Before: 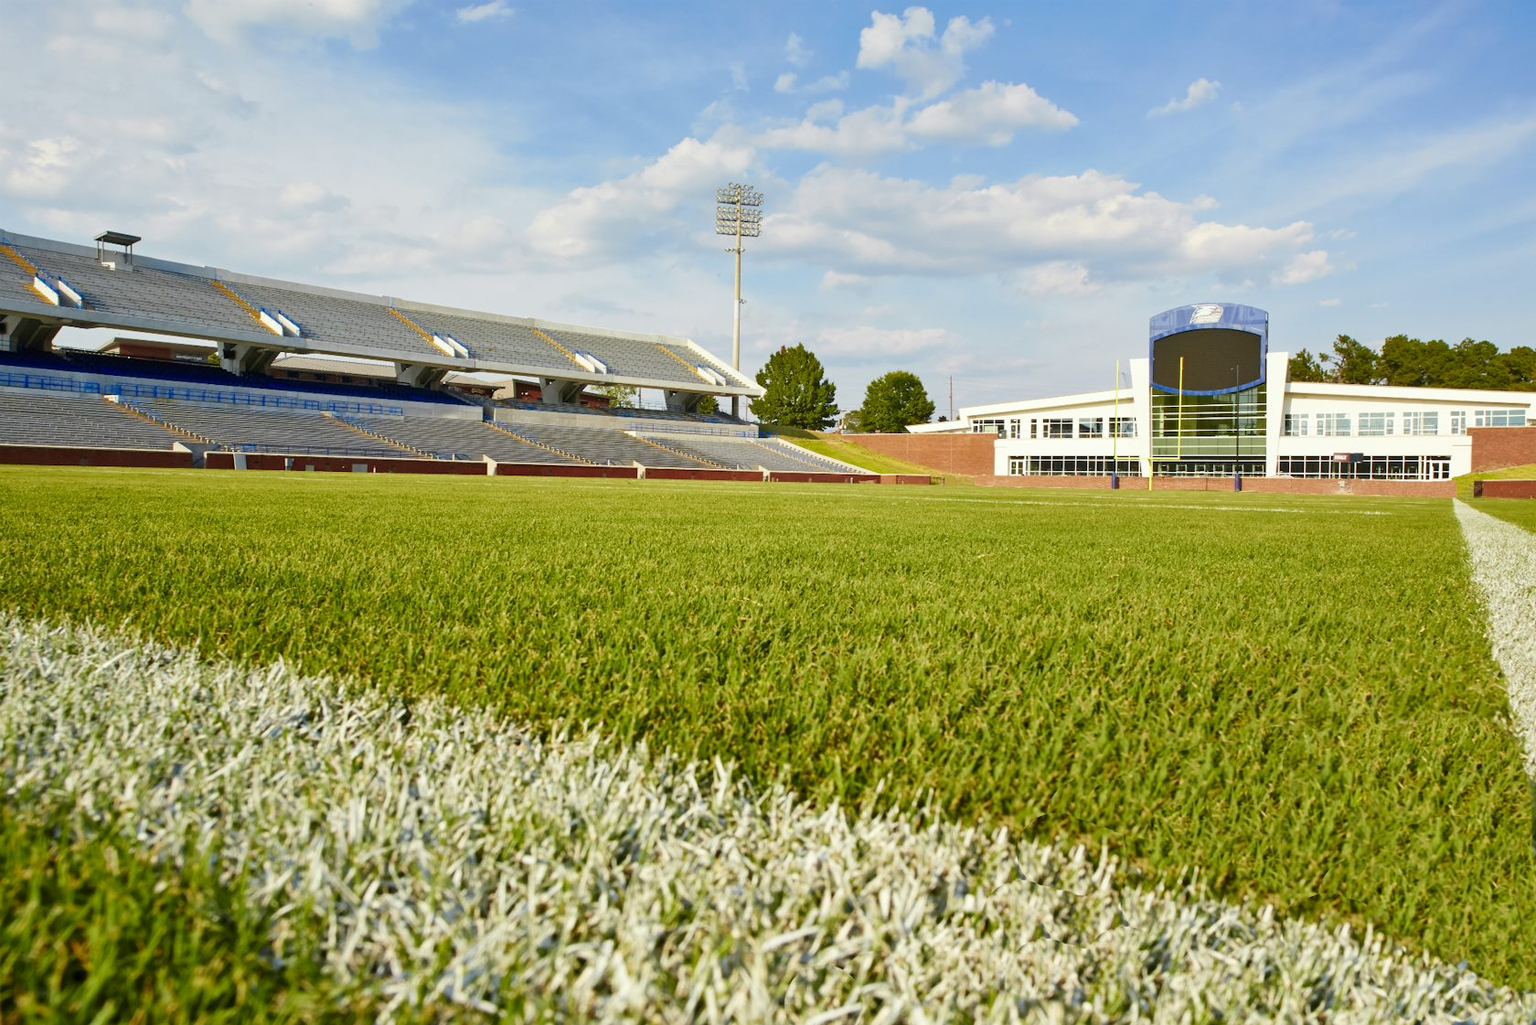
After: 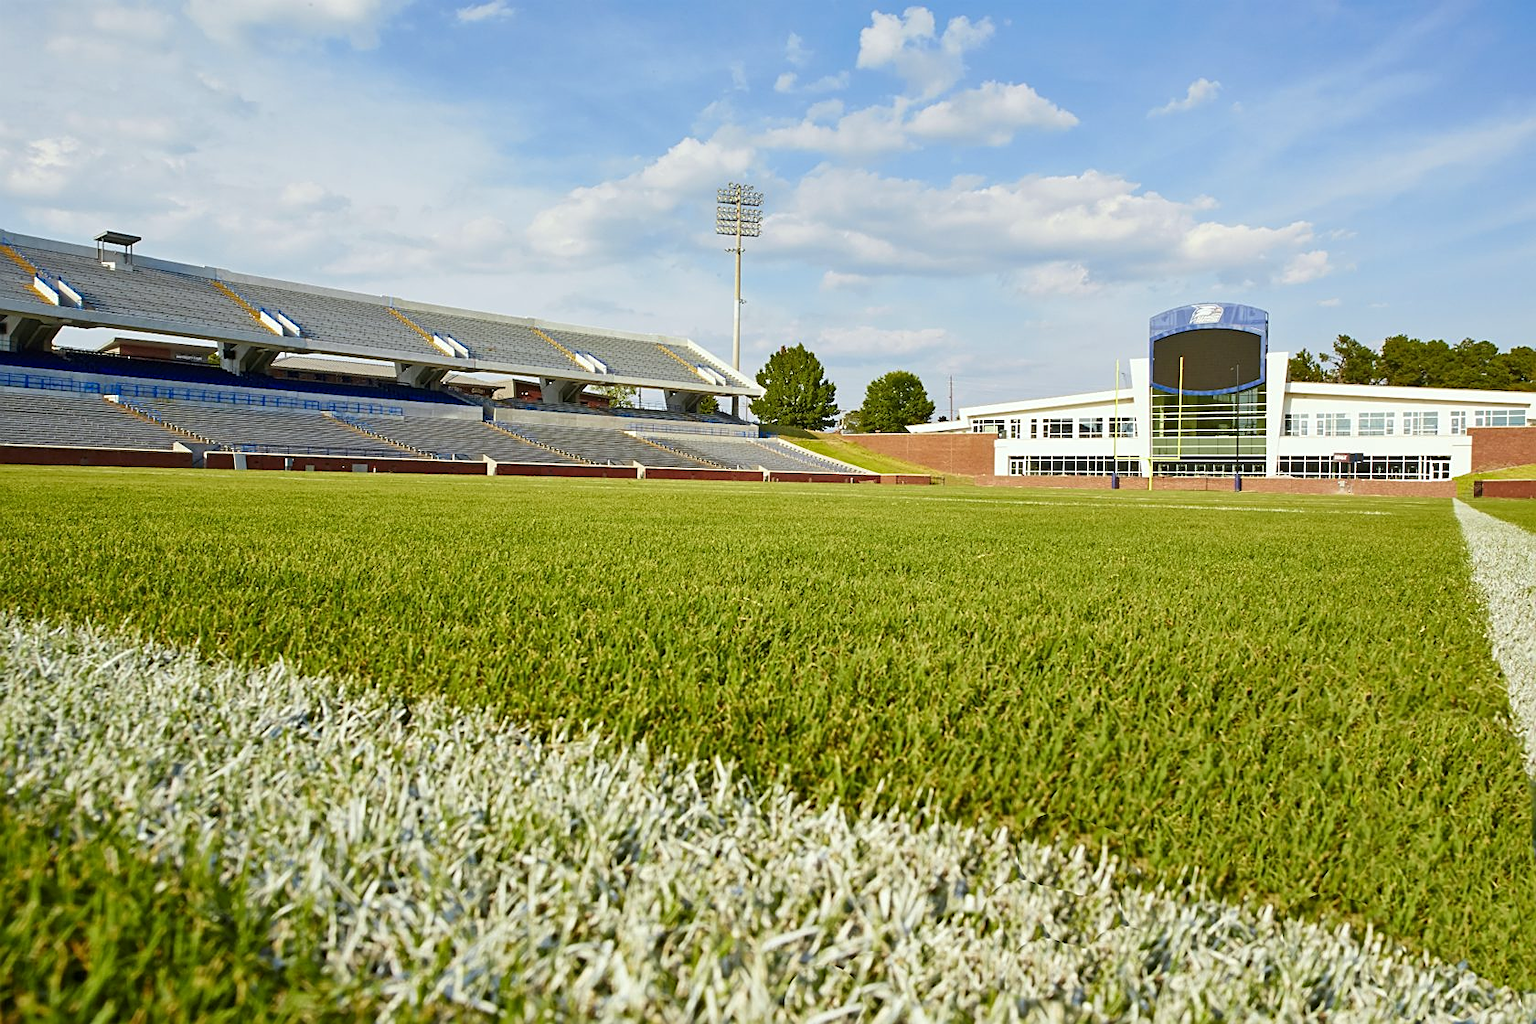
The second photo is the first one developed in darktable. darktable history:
white balance: red 0.982, blue 1.018
sharpen: on, module defaults
